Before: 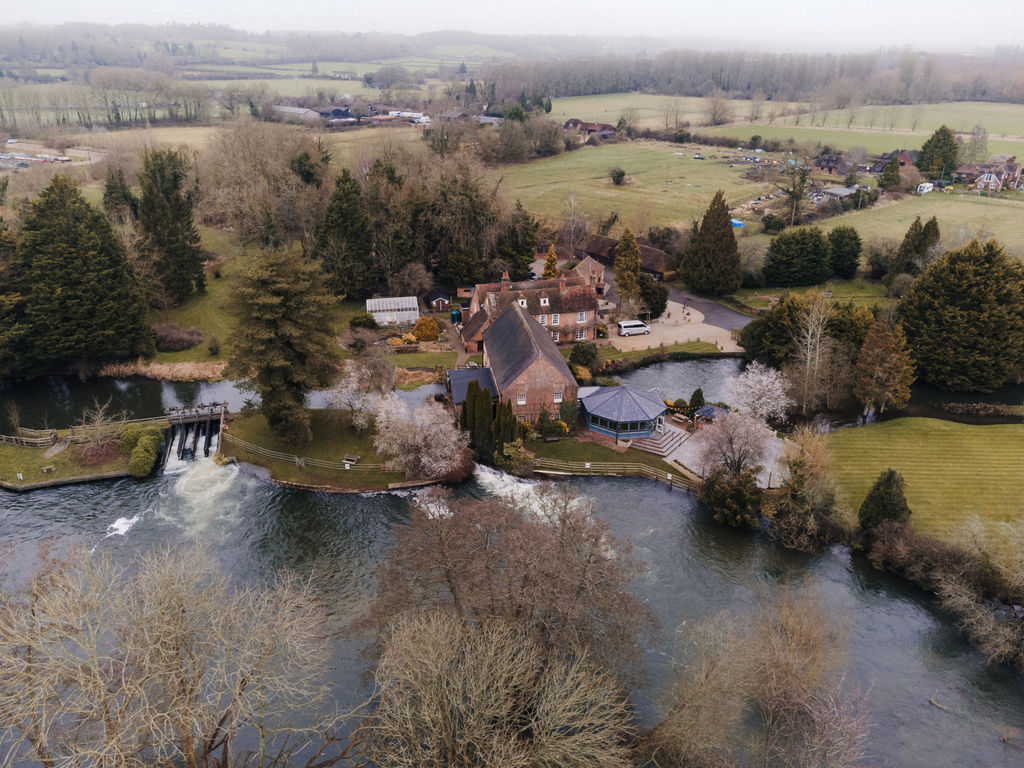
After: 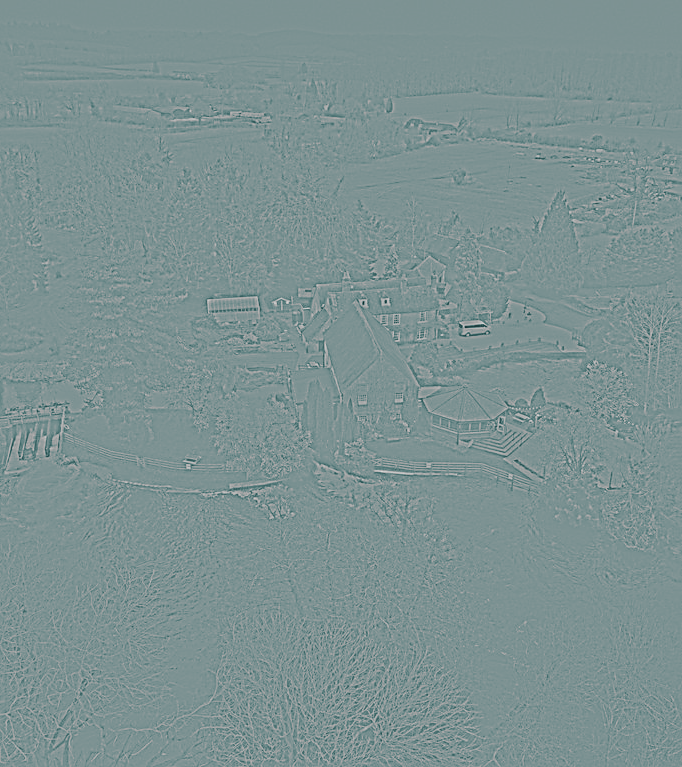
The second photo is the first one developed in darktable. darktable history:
crop and rotate: left 15.546%, right 17.787%
sharpen: on, module defaults
shadows and highlights: radius 118.69, shadows 42.21, highlights -61.56, soften with gaussian
split-toning: shadows › hue 186.43°, highlights › hue 49.29°, compress 30.29%
highpass: sharpness 5.84%, contrast boost 8.44%
contrast brightness saturation: contrast 0.26, brightness 0.02, saturation 0.87
tone curve: curves: ch0 [(0, 0) (0.003, 0.035) (0.011, 0.035) (0.025, 0.035) (0.044, 0.046) (0.069, 0.063) (0.1, 0.084) (0.136, 0.123) (0.177, 0.174) (0.224, 0.232) (0.277, 0.304) (0.335, 0.387) (0.399, 0.476) (0.468, 0.566) (0.543, 0.639) (0.623, 0.714) (0.709, 0.776) (0.801, 0.851) (0.898, 0.921) (1, 1)], preserve colors none
